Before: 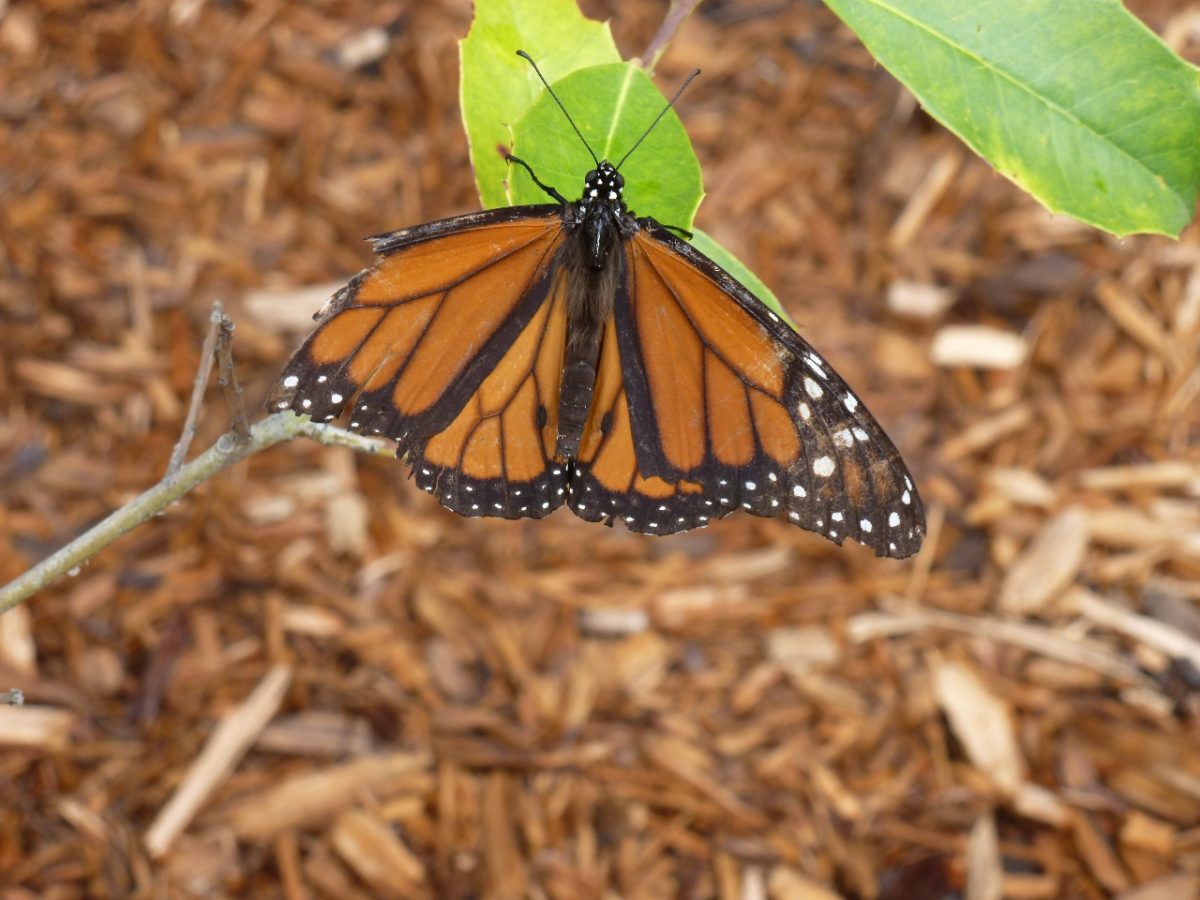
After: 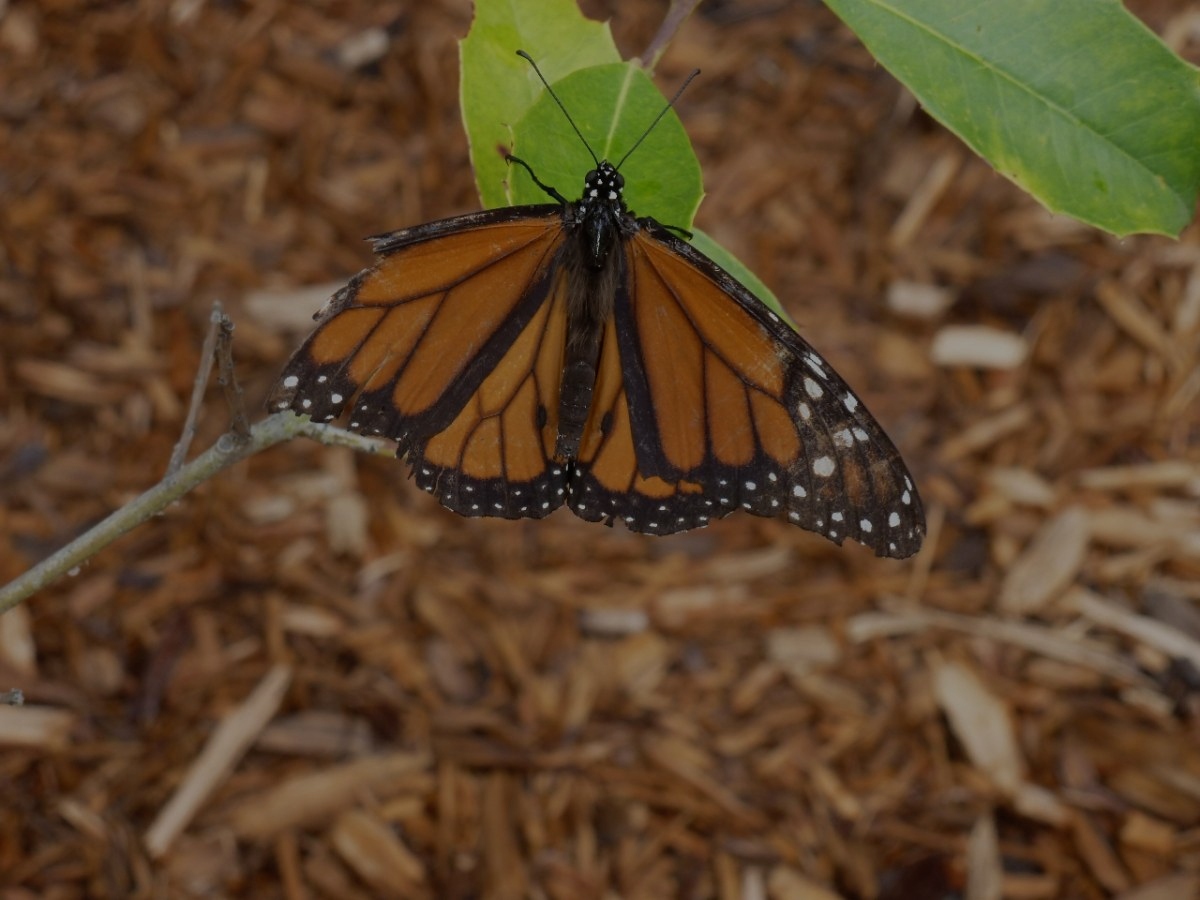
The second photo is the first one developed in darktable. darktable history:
exposure: exposure -1.569 EV, compensate exposure bias true, compensate highlight preservation false
